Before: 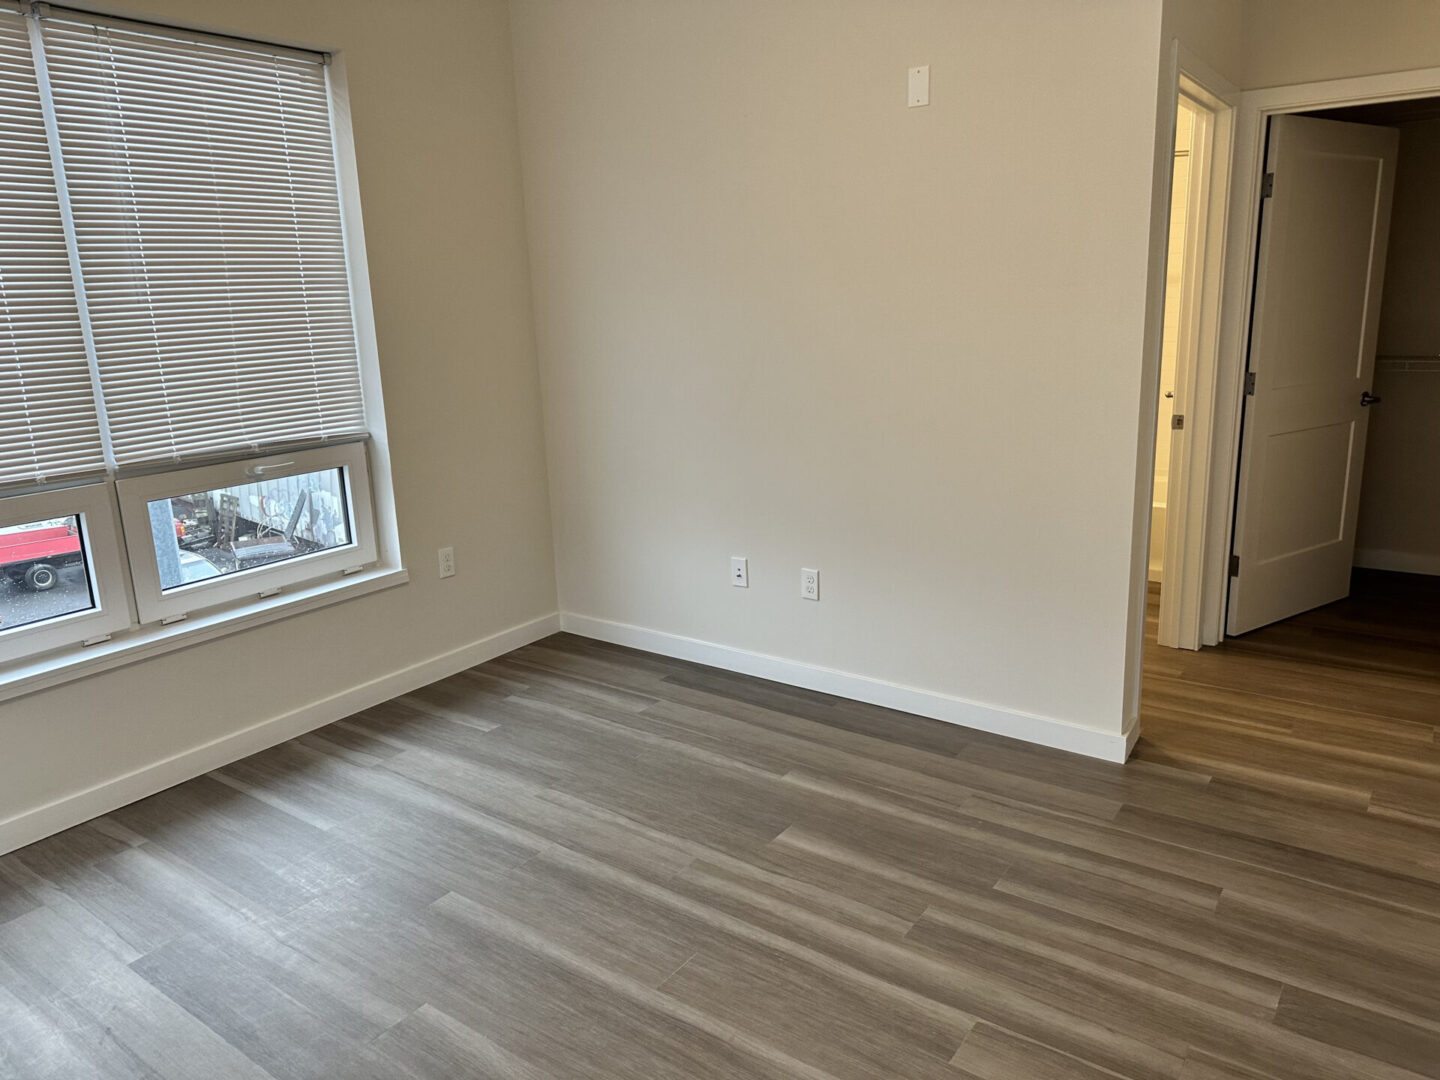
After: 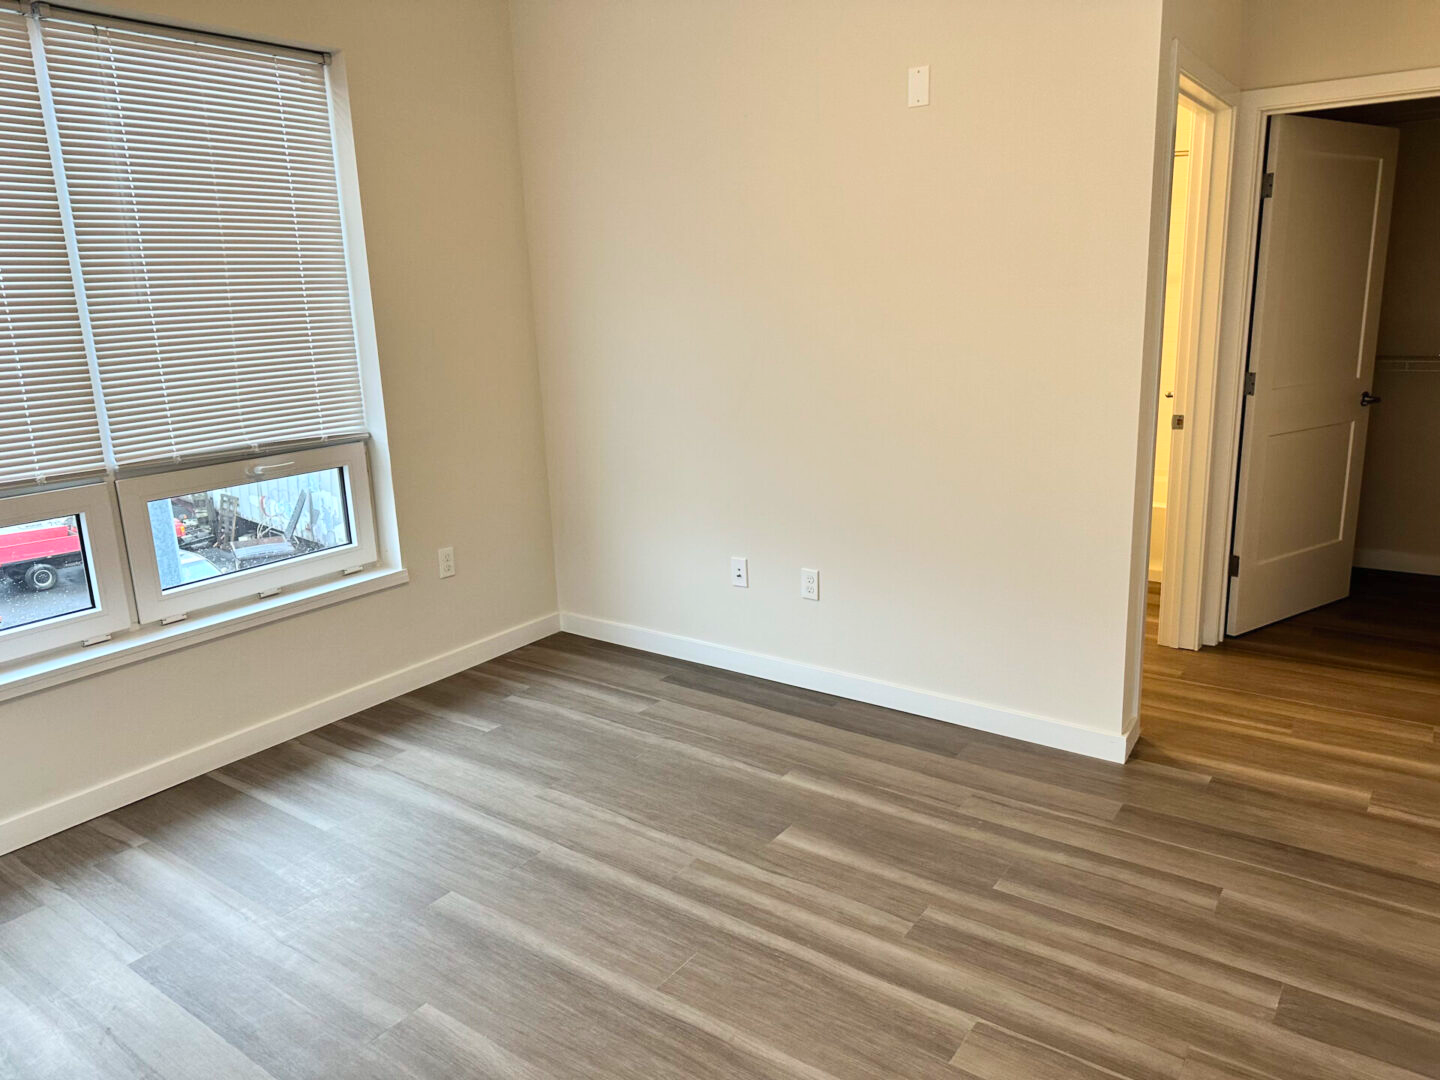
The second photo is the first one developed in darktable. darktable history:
contrast brightness saturation: contrast 0.199, brightness 0.162, saturation 0.23
